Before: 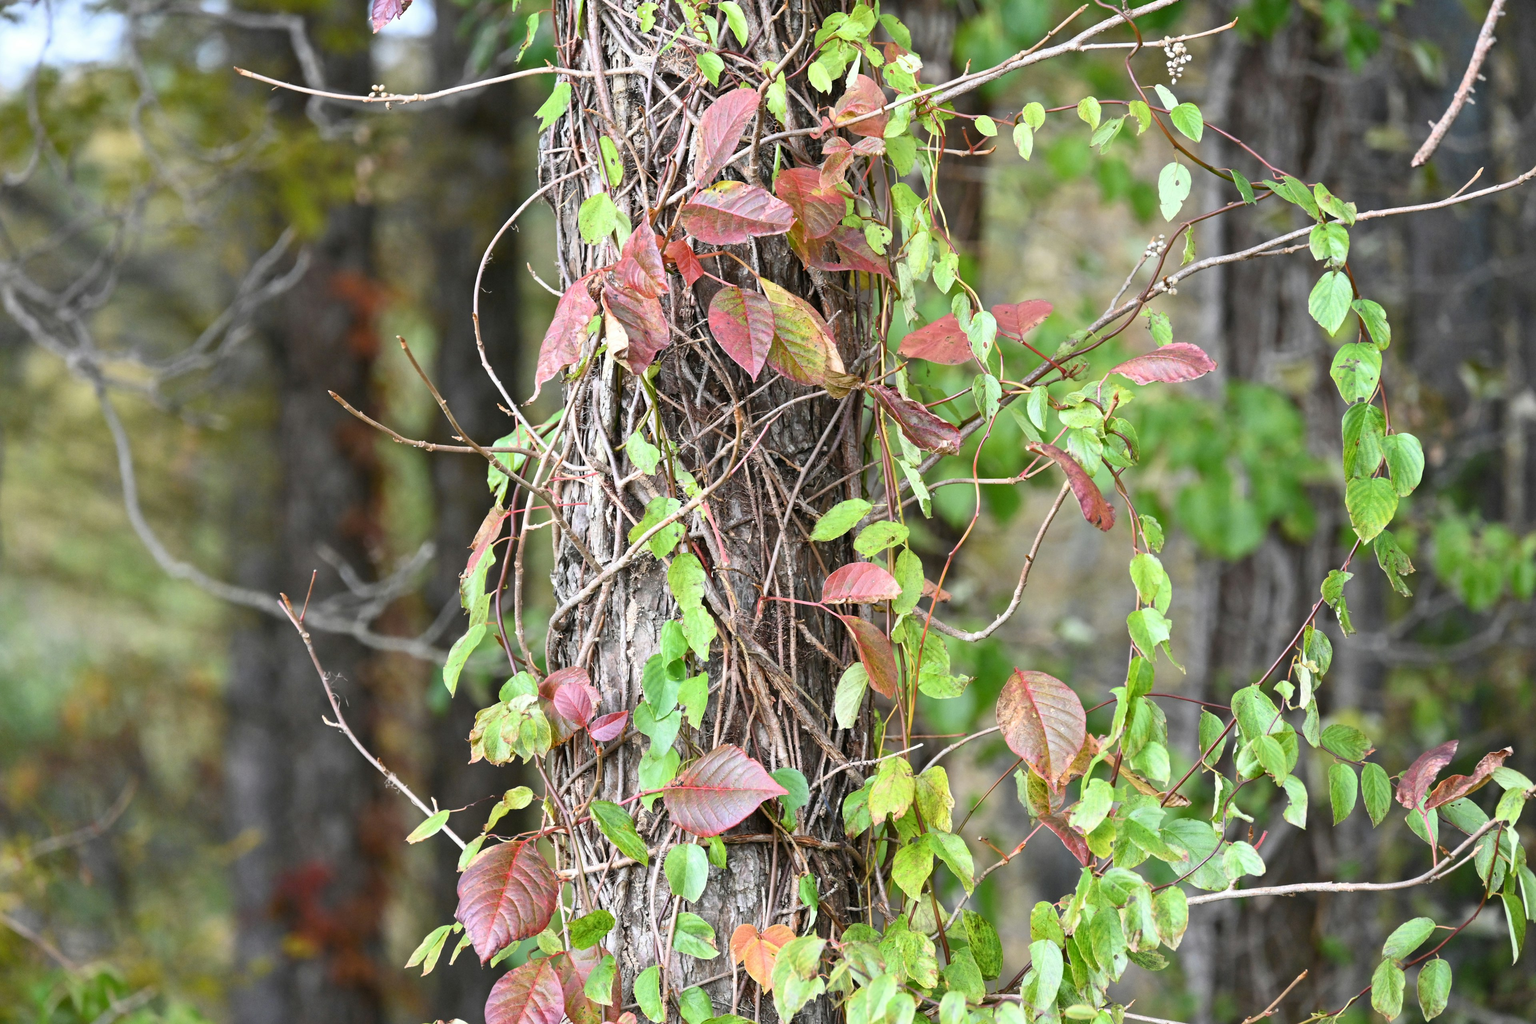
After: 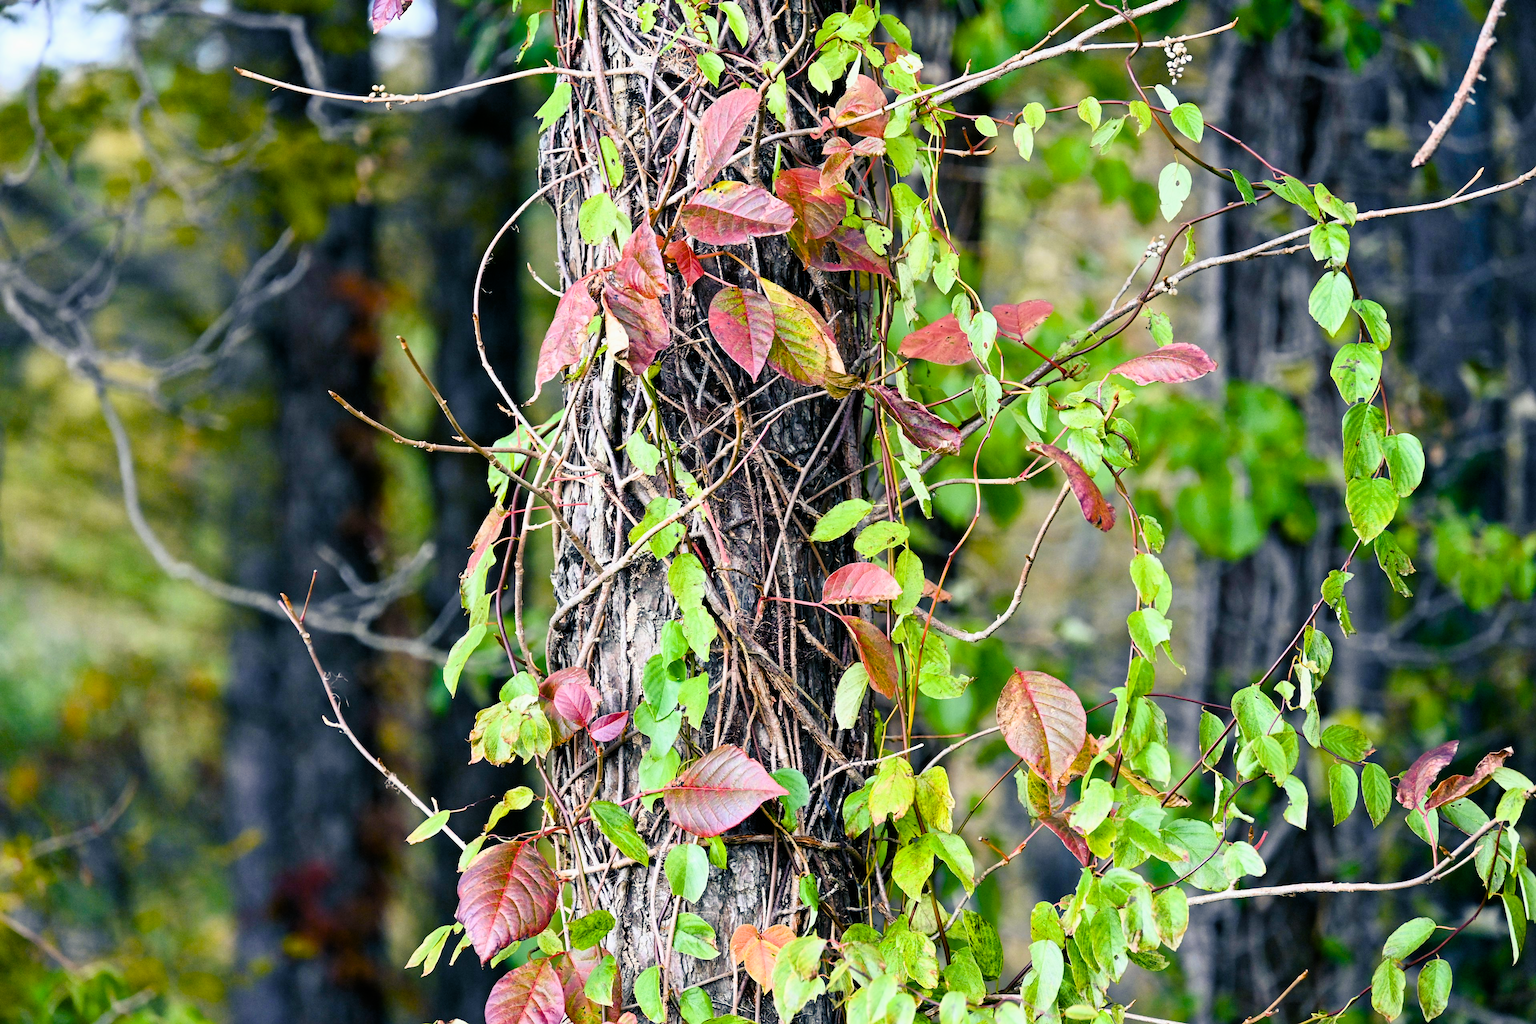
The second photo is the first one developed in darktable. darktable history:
sharpen: amount 0.213
color balance rgb: shadows lift › luminance -40.865%, shadows lift › chroma 14.415%, shadows lift › hue 258.67°, perceptual saturation grading › global saturation 0.716%, perceptual saturation grading › highlights -16.889%, perceptual saturation grading › mid-tones 33.465%, perceptual saturation grading › shadows 50.378%, perceptual brilliance grading › global brilliance 14.167%, perceptual brilliance grading › shadows -35.323%, global vibrance 50.025%
exposure: black level correction 0.001, compensate exposure bias true, compensate highlight preservation false
filmic rgb: black relative exposure -5.87 EV, white relative exposure 3.39 EV, hardness 3.68
